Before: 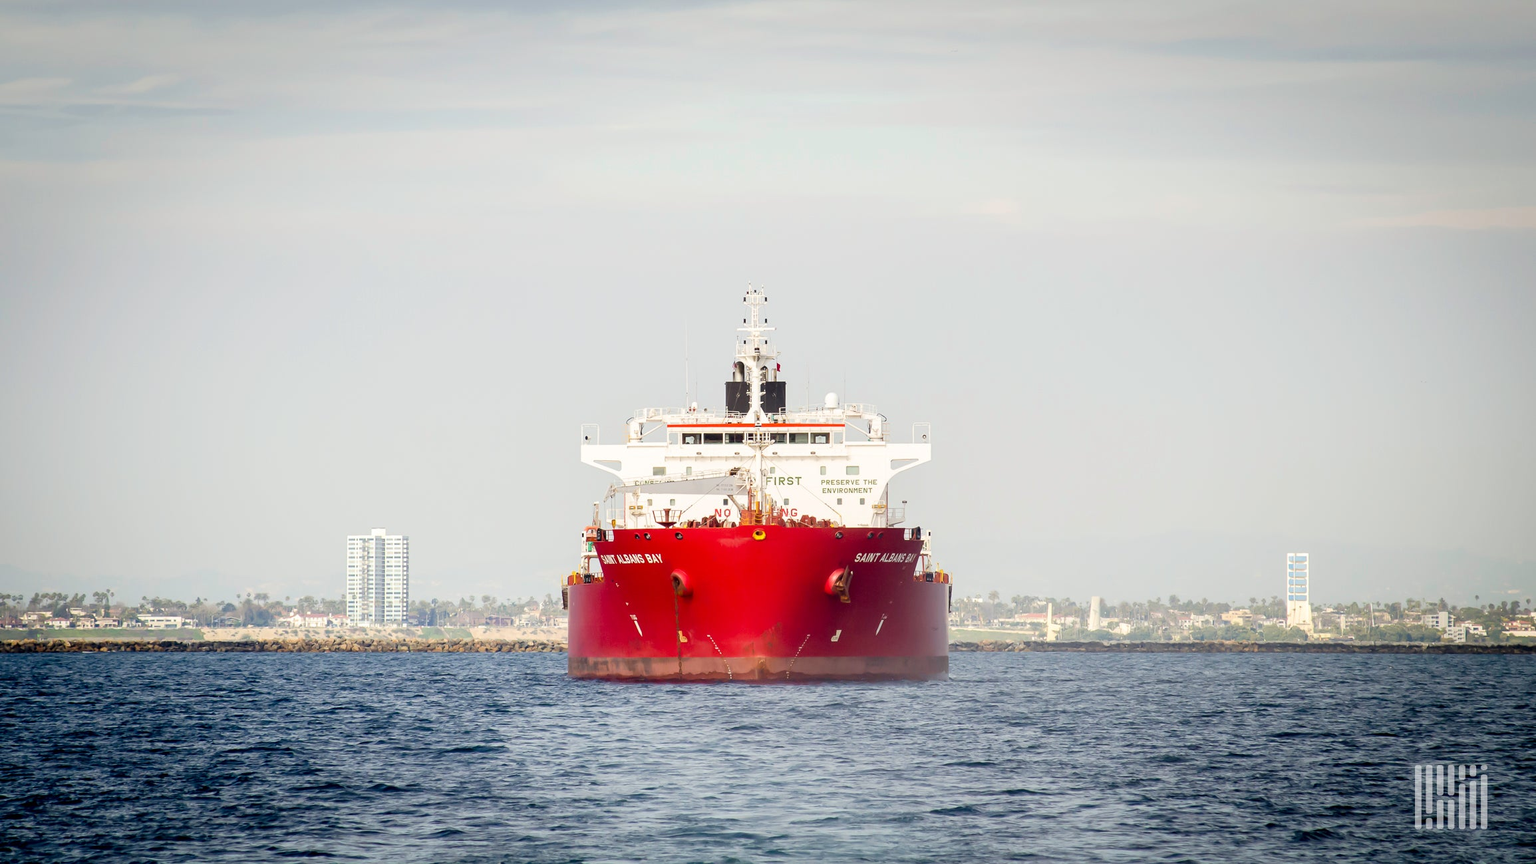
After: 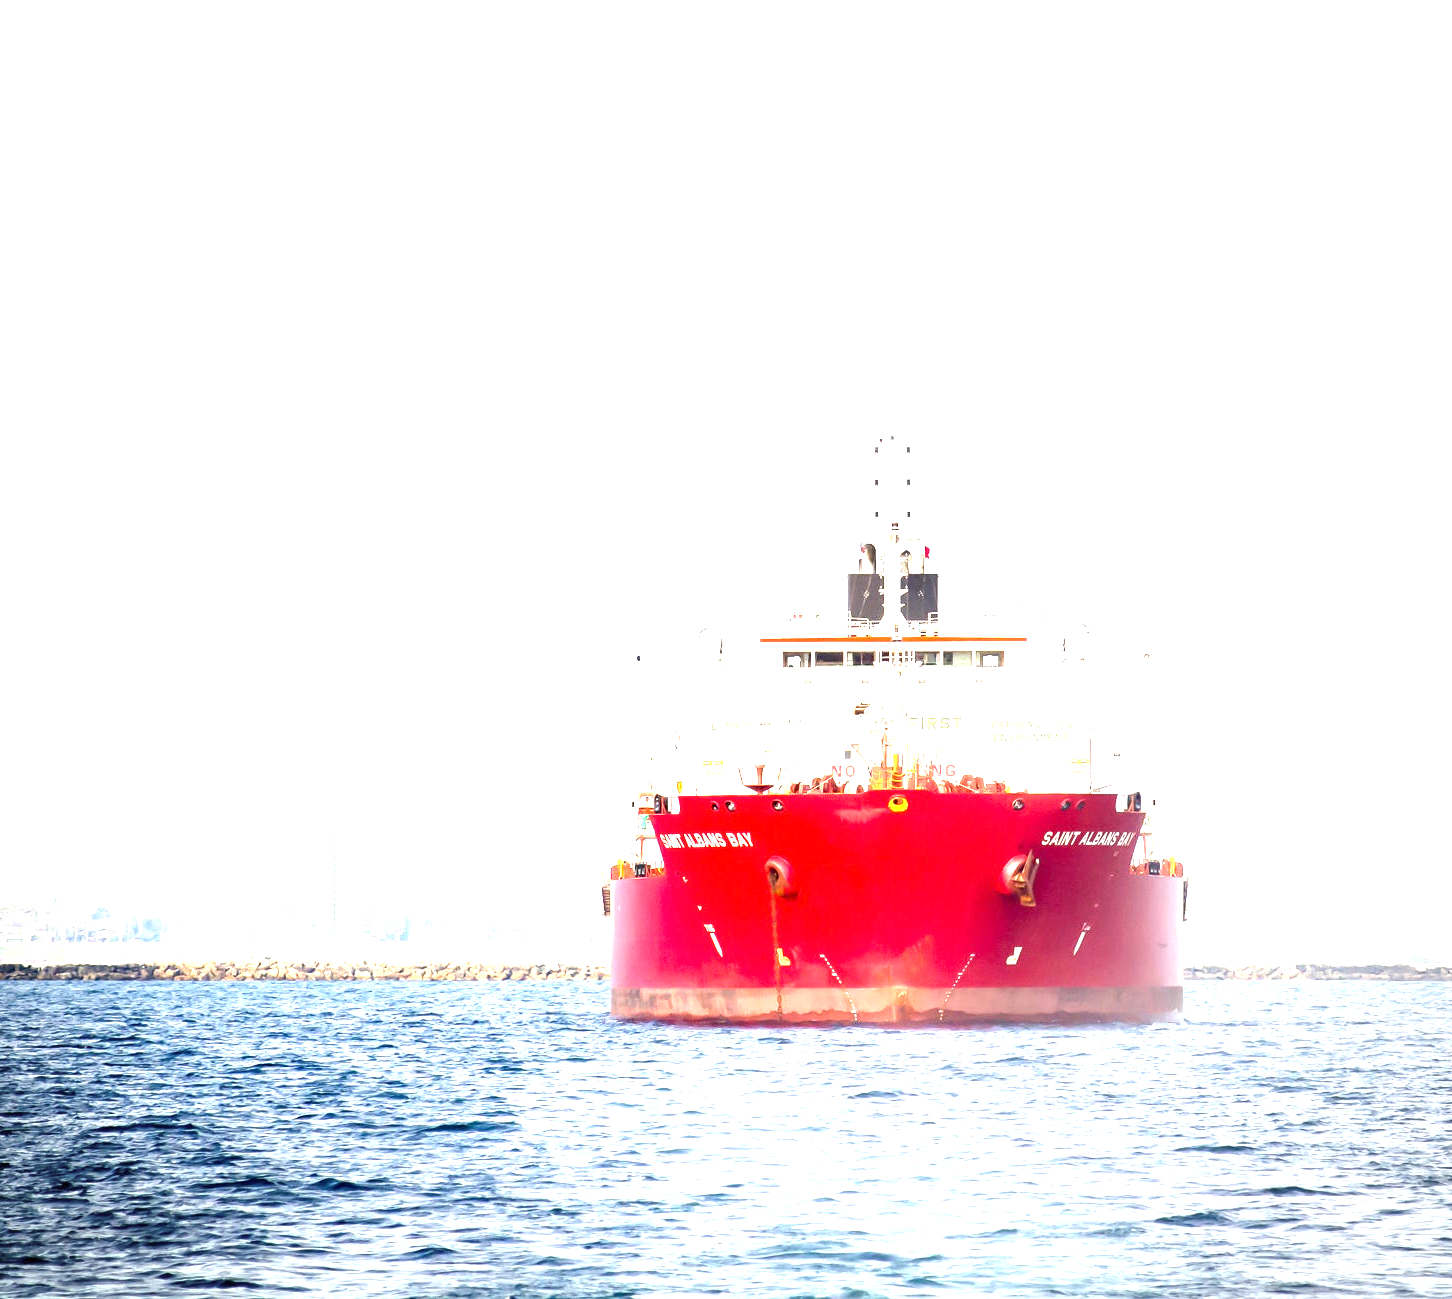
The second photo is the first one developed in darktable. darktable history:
crop: left 10.565%, right 26.535%
vignetting: brightness -0.175, saturation -0.3, dithering 16-bit output
exposure: exposure 1.998 EV, compensate exposure bias true, compensate highlight preservation false
